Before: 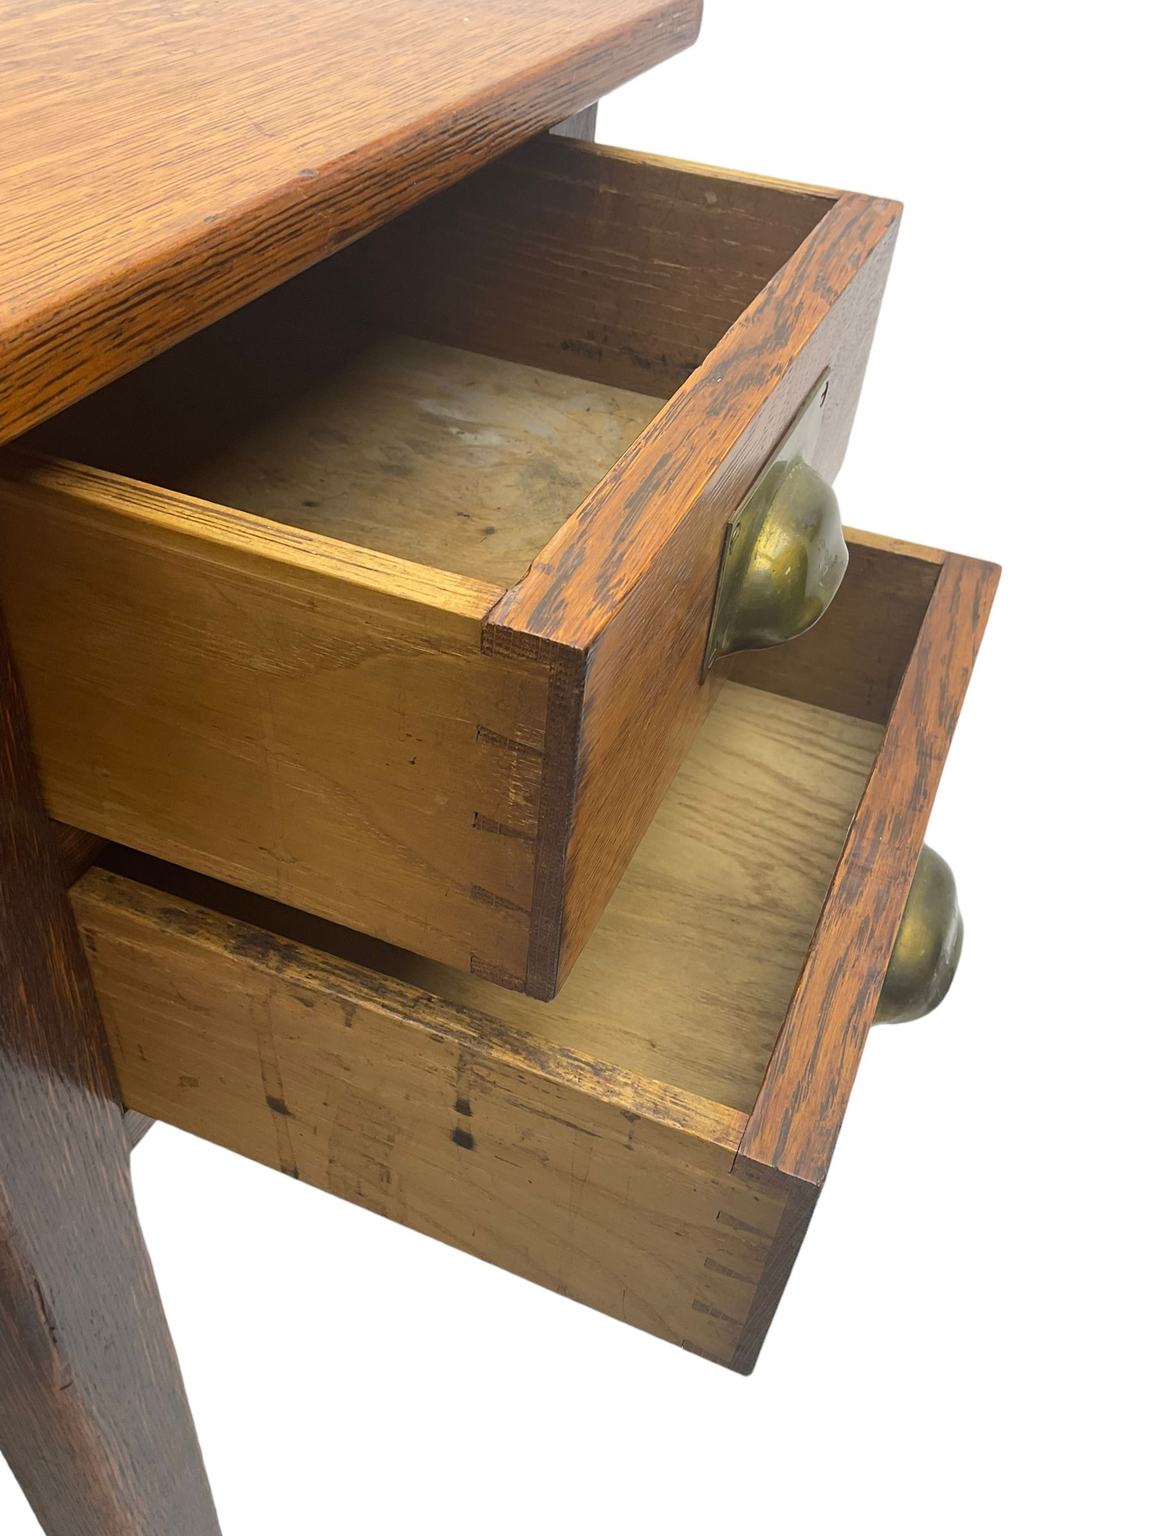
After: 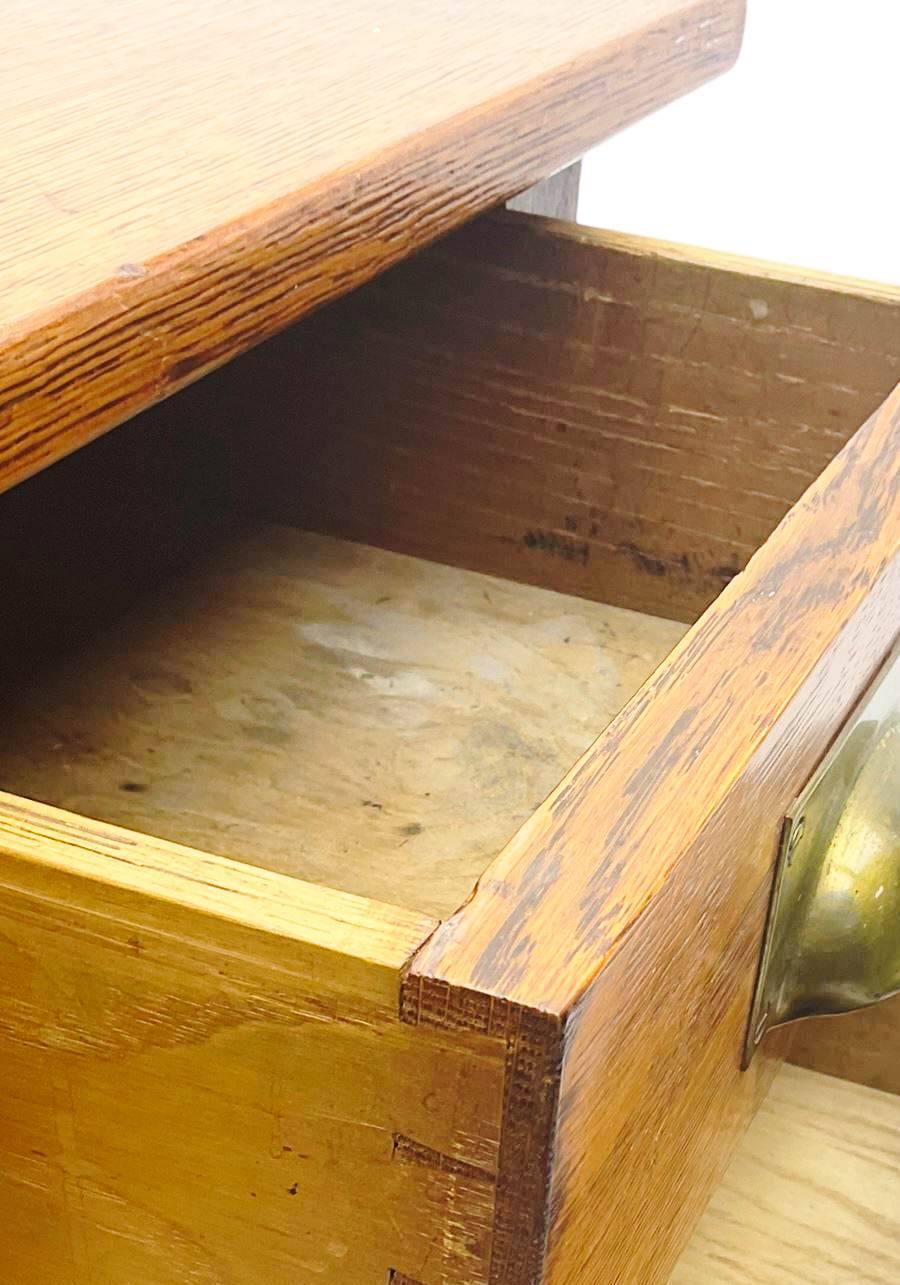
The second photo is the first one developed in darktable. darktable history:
crop: left 19.556%, right 30.401%, bottom 46.458%
base curve: curves: ch0 [(0, 0) (0.032, 0.037) (0.105, 0.228) (0.435, 0.76) (0.856, 0.983) (1, 1)], preserve colors none
